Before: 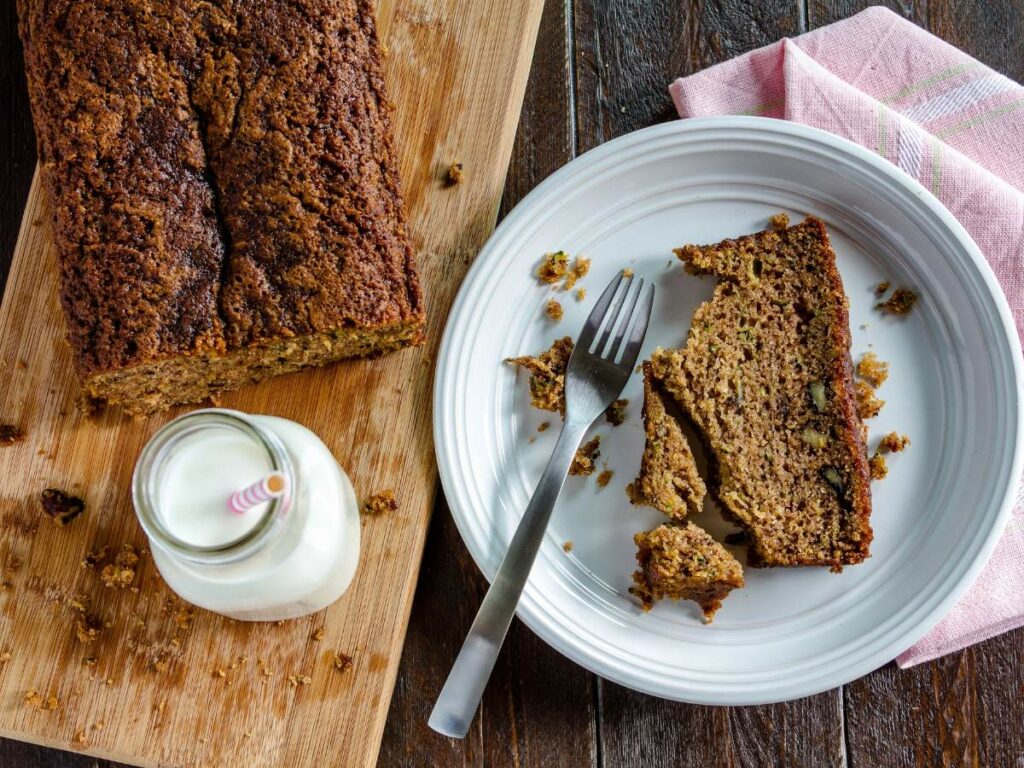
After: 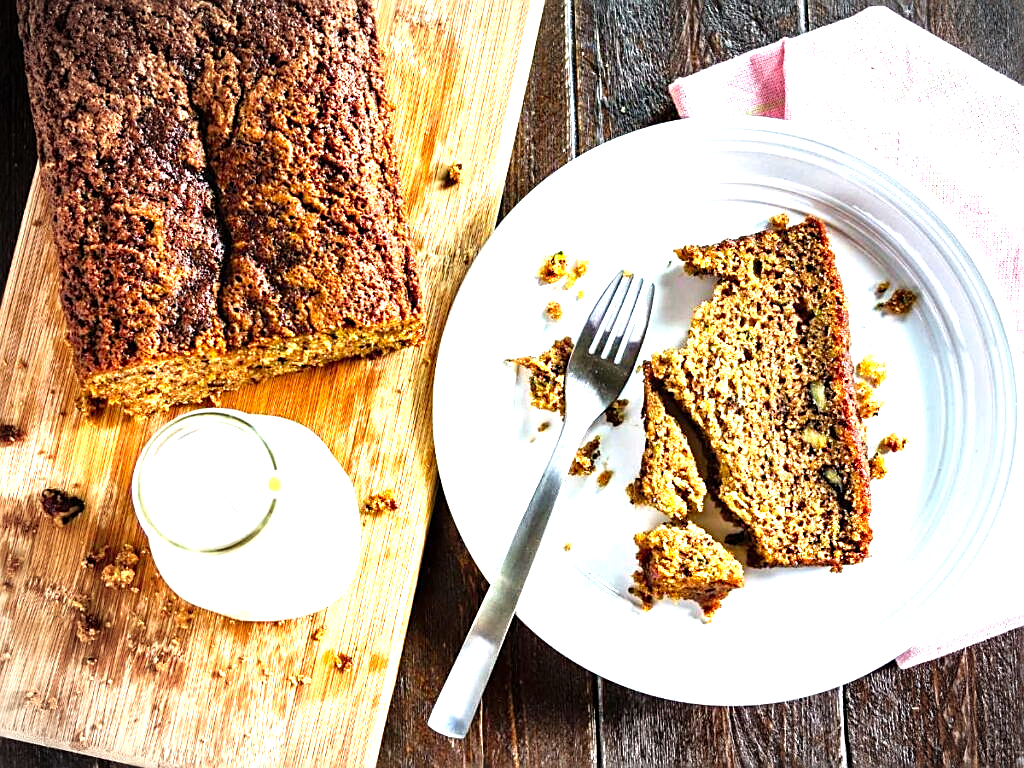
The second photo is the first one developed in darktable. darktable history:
sharpen: on, module defaults
vignetting: automatic ratio true
levels: levels [0, 0.281, 0.562]
